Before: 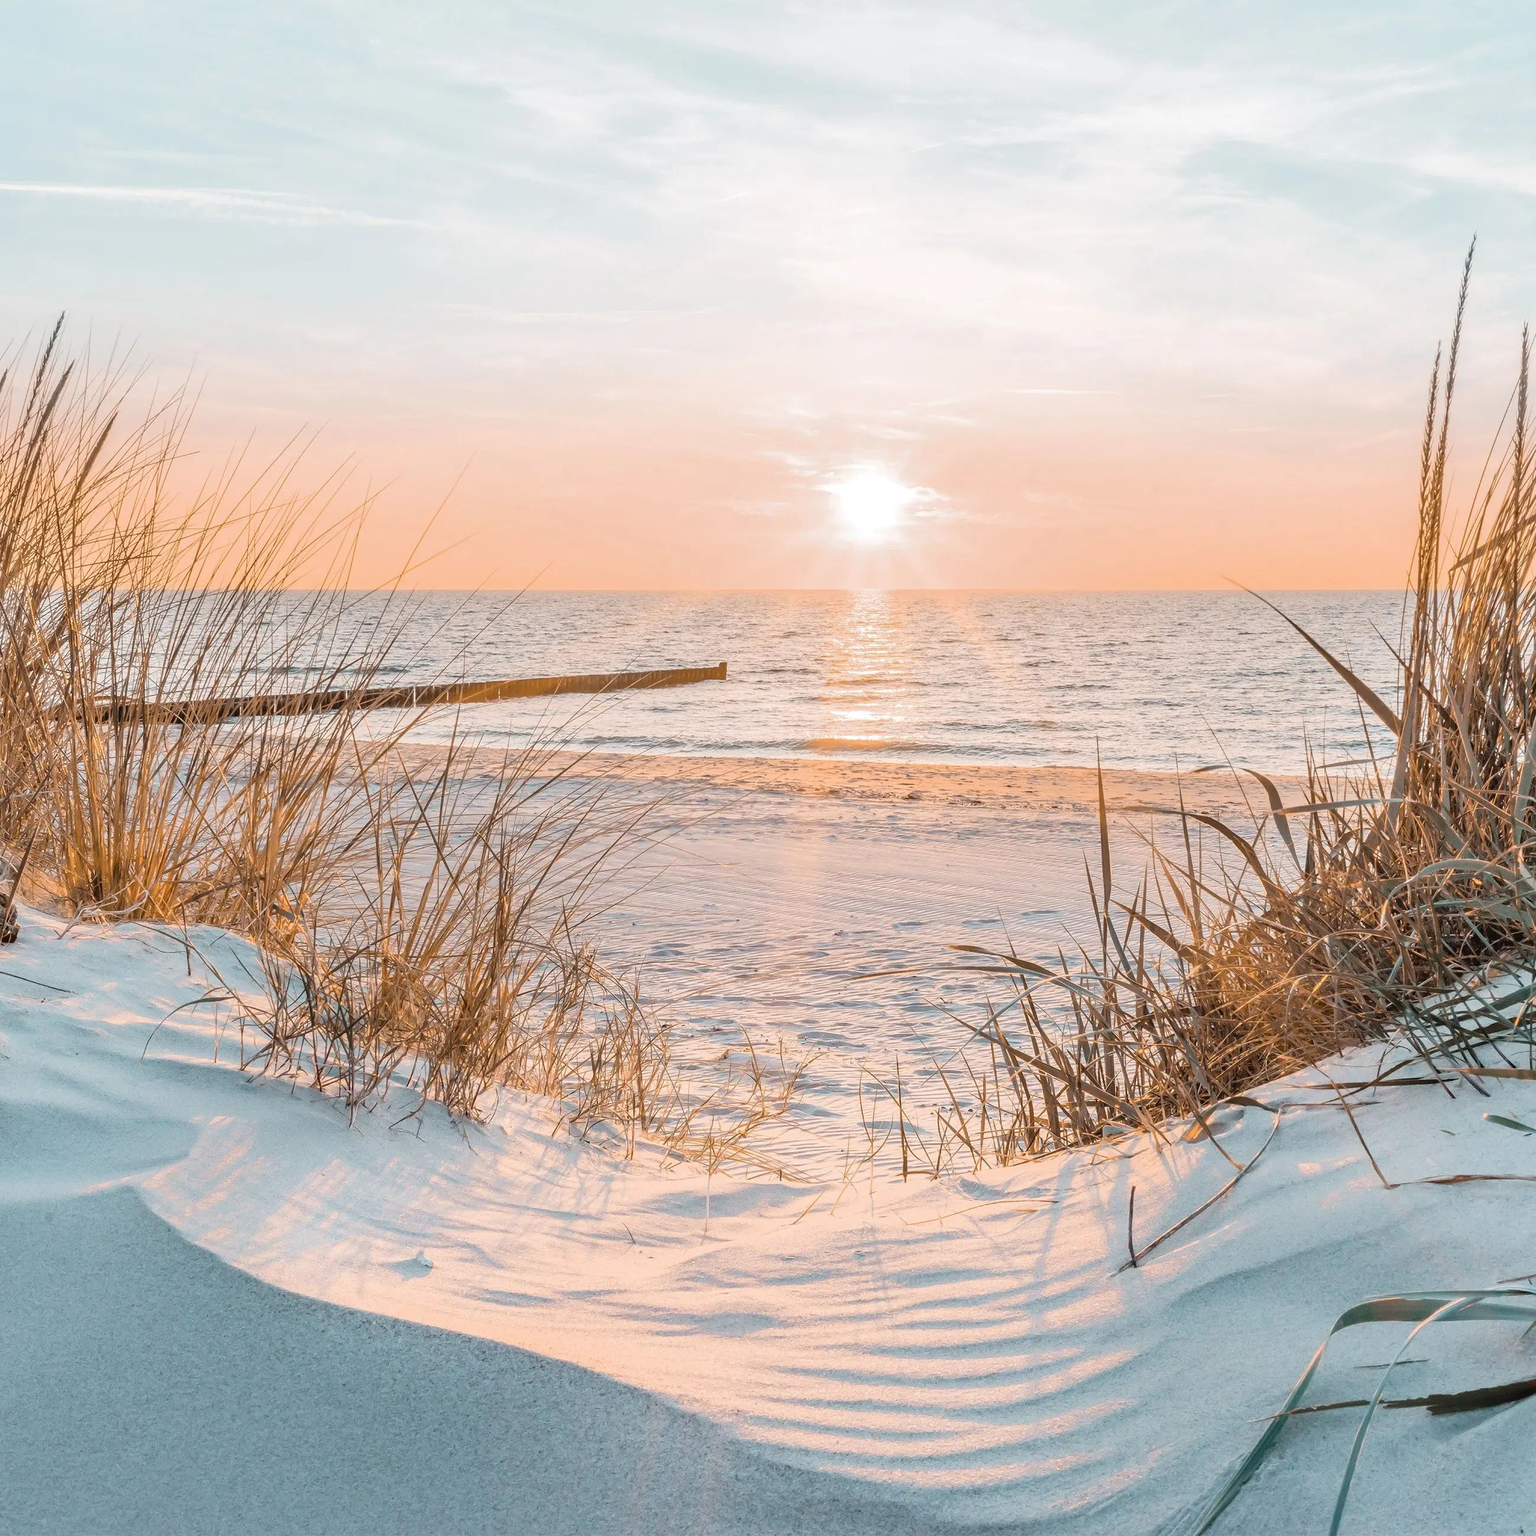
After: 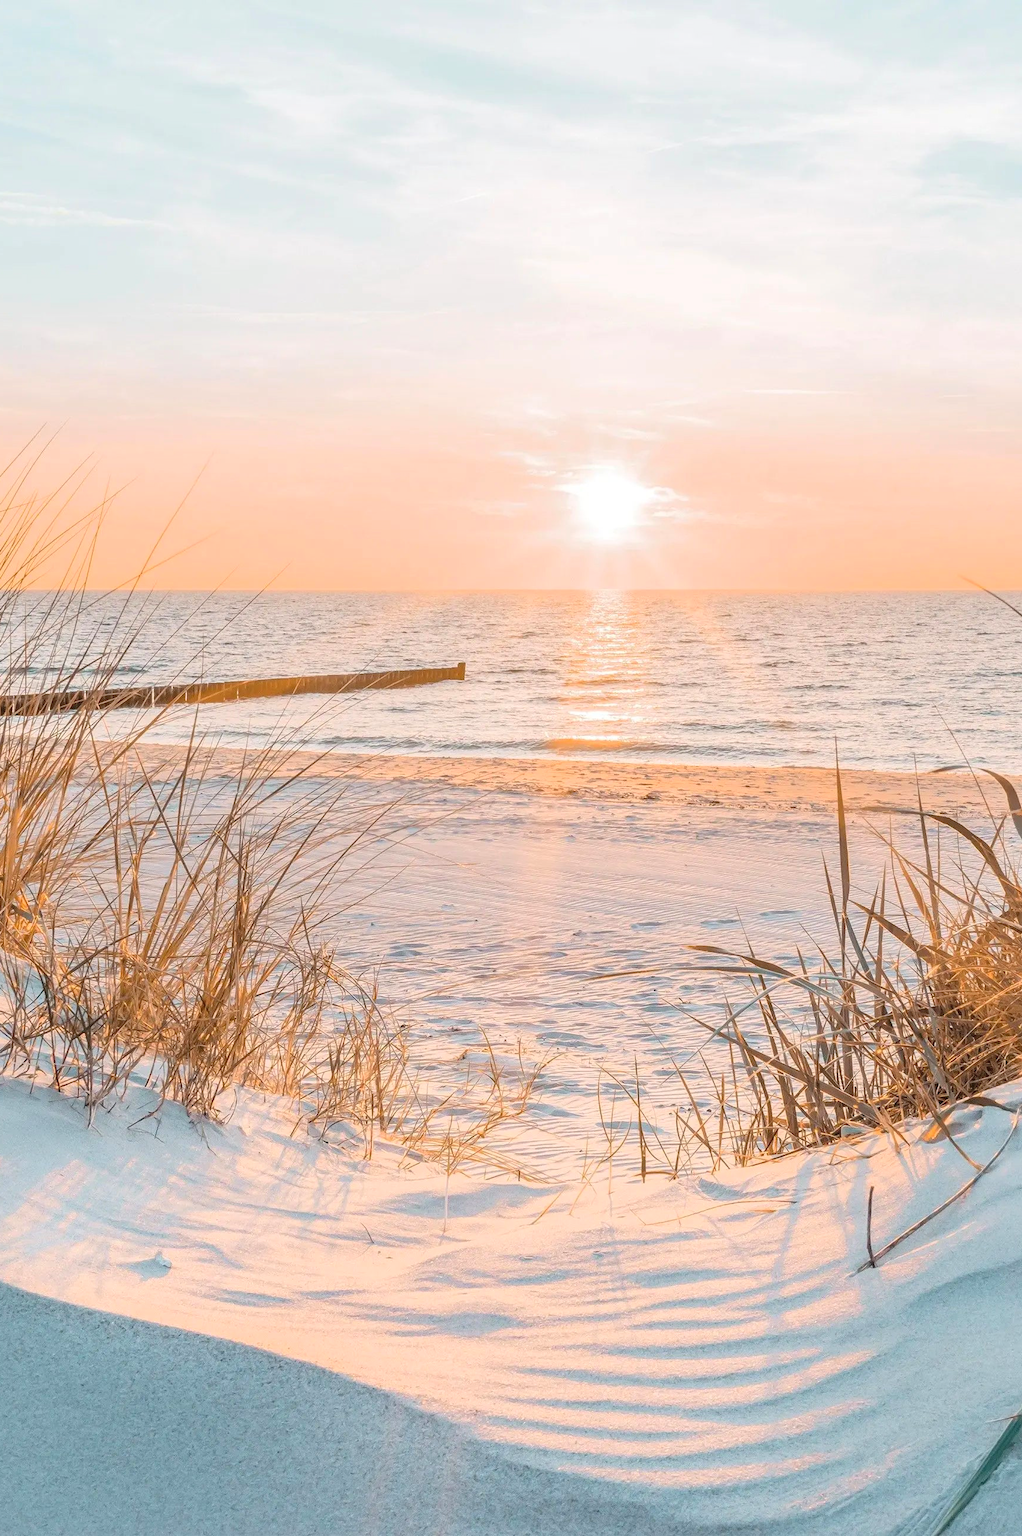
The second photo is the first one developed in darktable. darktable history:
crop: left 17.066%, right 16.37%
contrast brightness saturation: brightness 0.088, saturation 0.191
color correction: highlights b* -0.002
